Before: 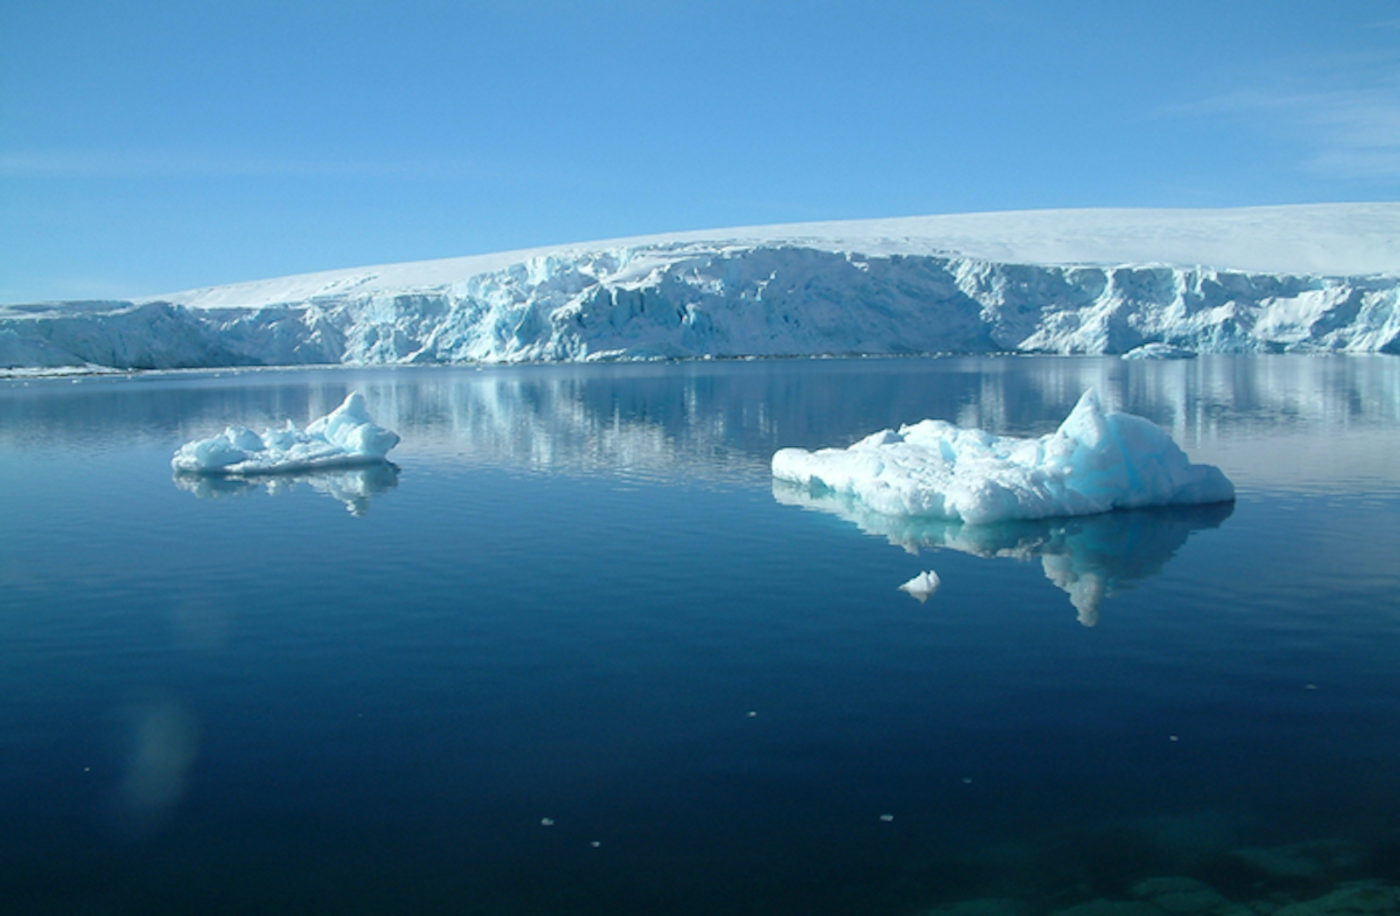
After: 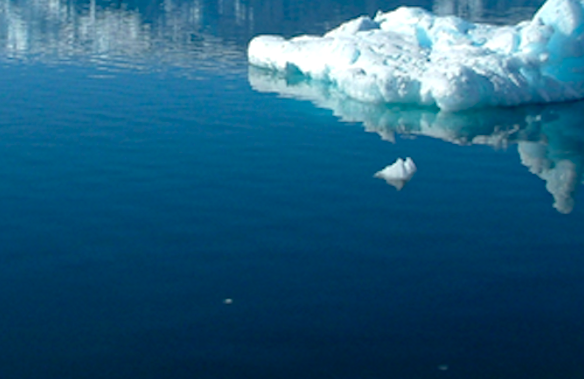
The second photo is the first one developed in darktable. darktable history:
crop: left 37.498%, top 45.188%, right 20.735%, bottom 13.415%
haze removal: strength 0.403, distance 0.215, compatibility mode true, adaptive false
